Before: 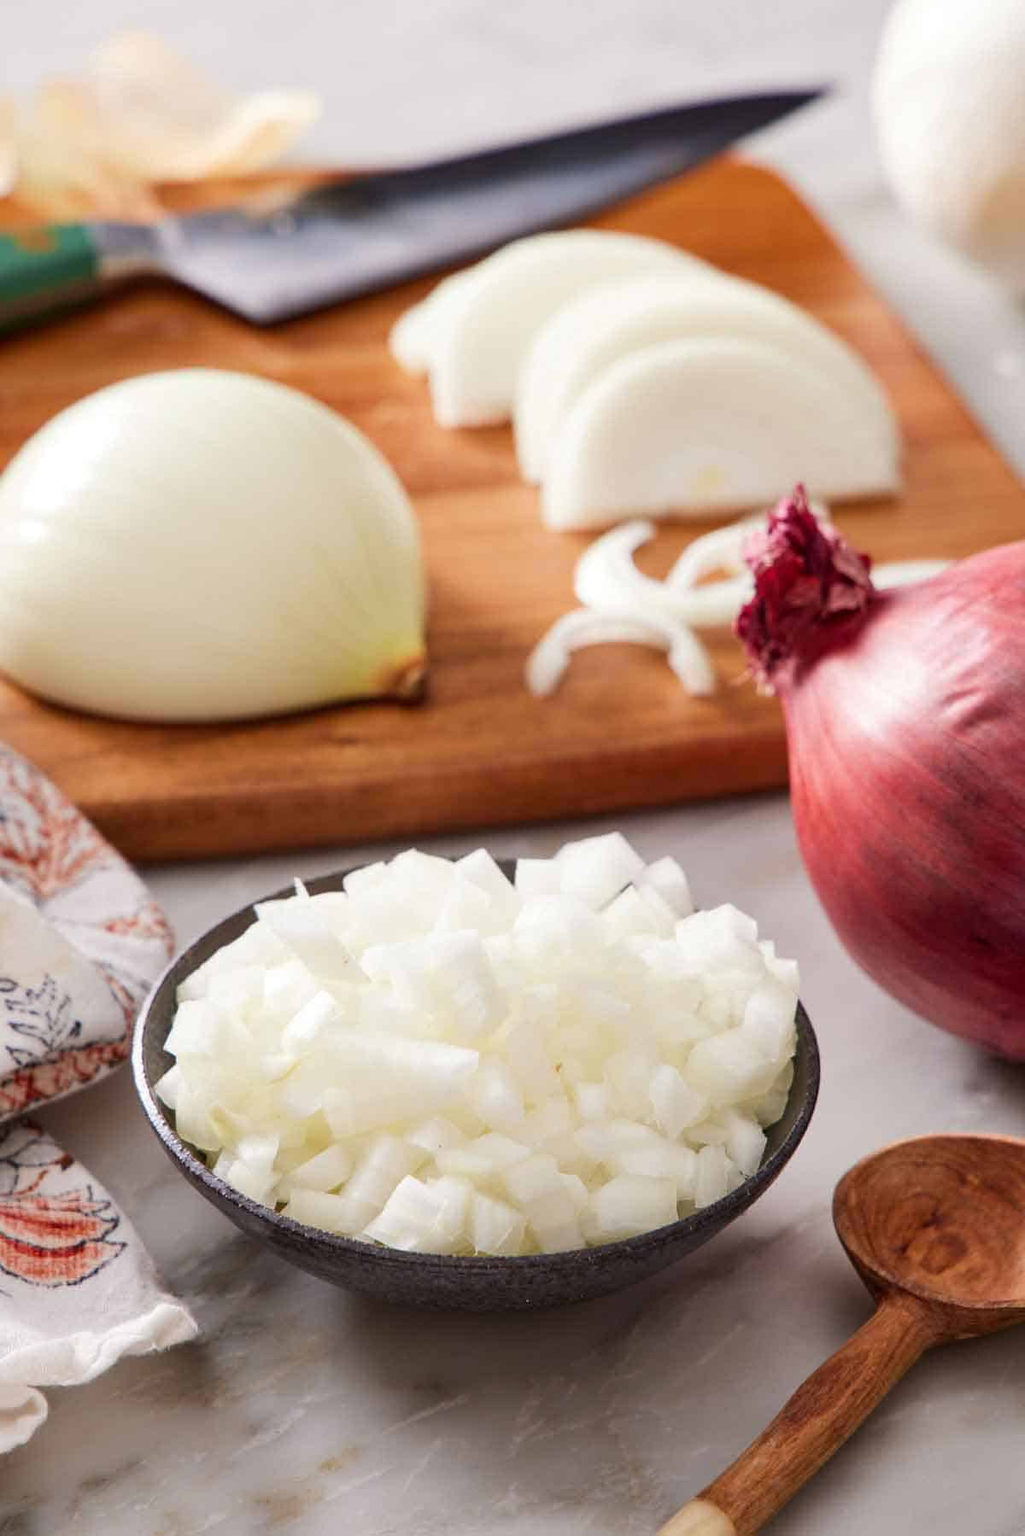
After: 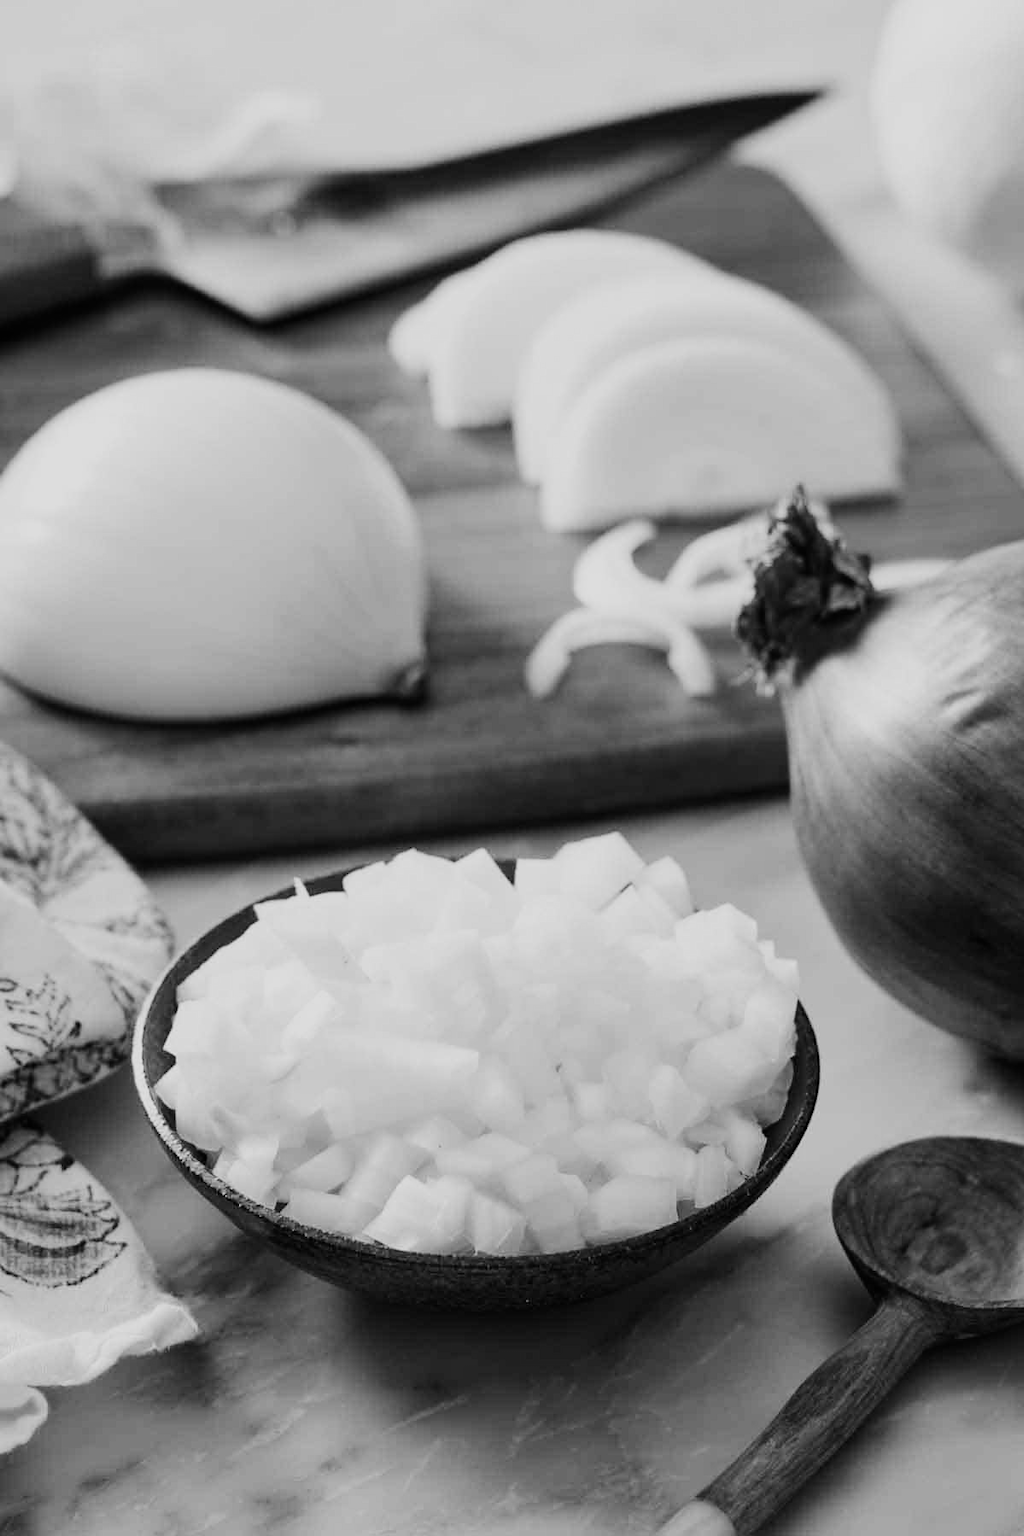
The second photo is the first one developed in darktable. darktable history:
monochrome: a 16.01, b -2.65, highlights 0.52
color calibration: output gray [0.253, 0.26, 0.487, 0], gray › normalize channels true, illuminant same as pipeline (D50), adaptation XYZ, x 0.346, y 0.359, gamut compression 0
filmic rgb: black relative exposure -7.5 EV, white relative exposure 5 EV, hardness 3.31, contrast 1.3, contrast in shadows safe
